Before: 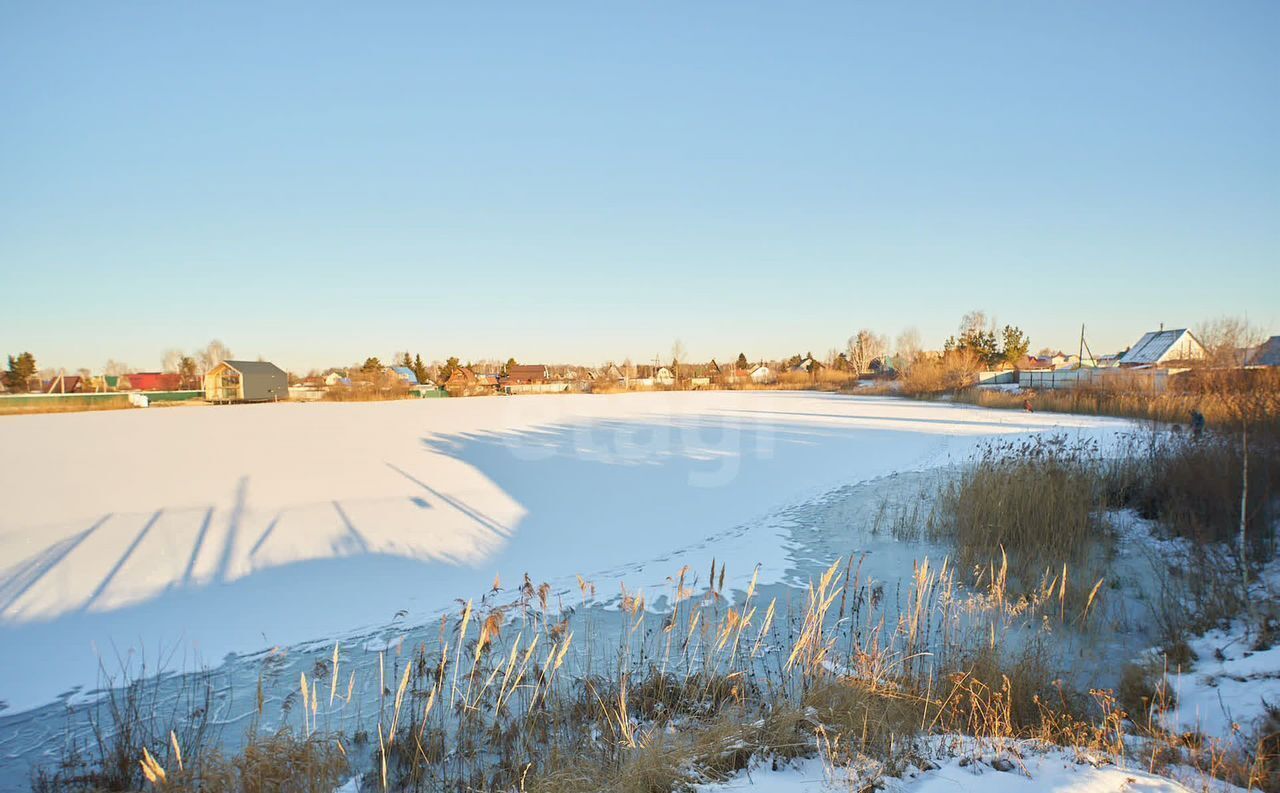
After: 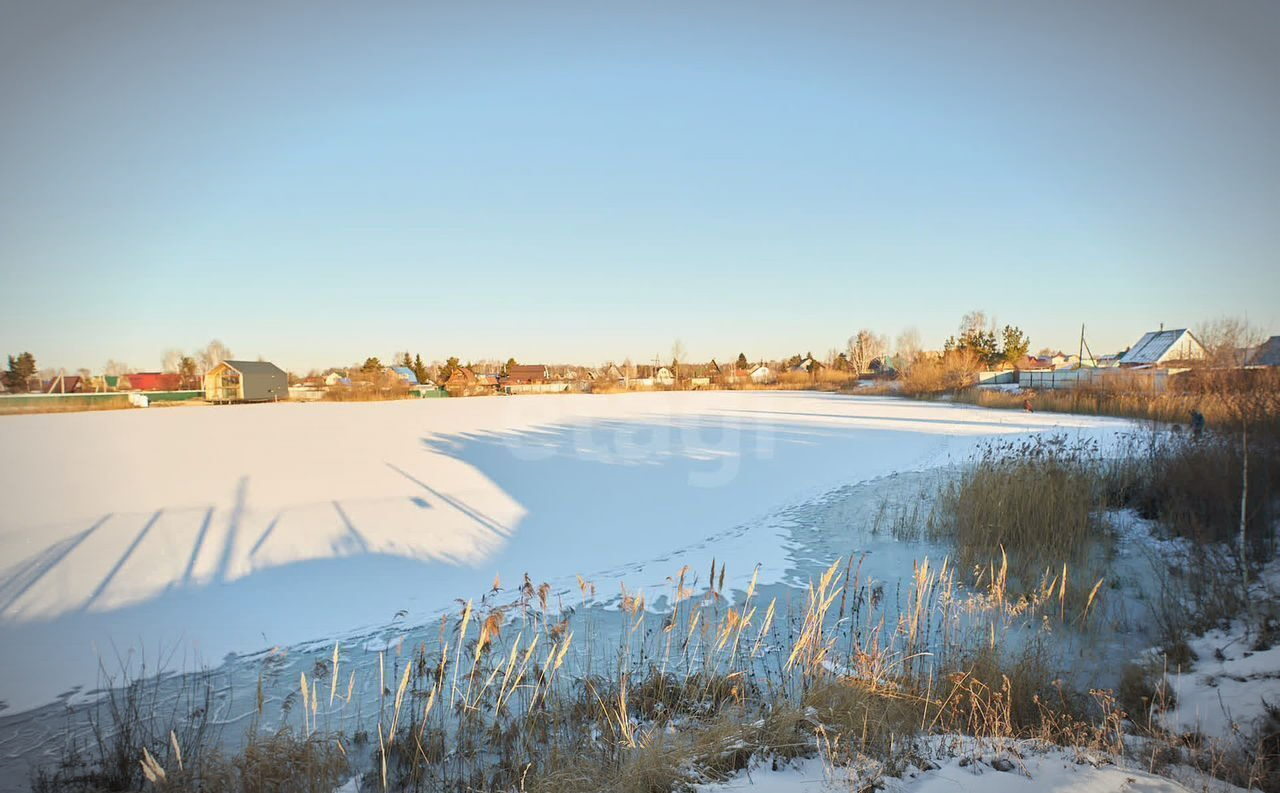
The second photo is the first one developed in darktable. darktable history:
vignetting: saturation -0.65, automatic ratio true
